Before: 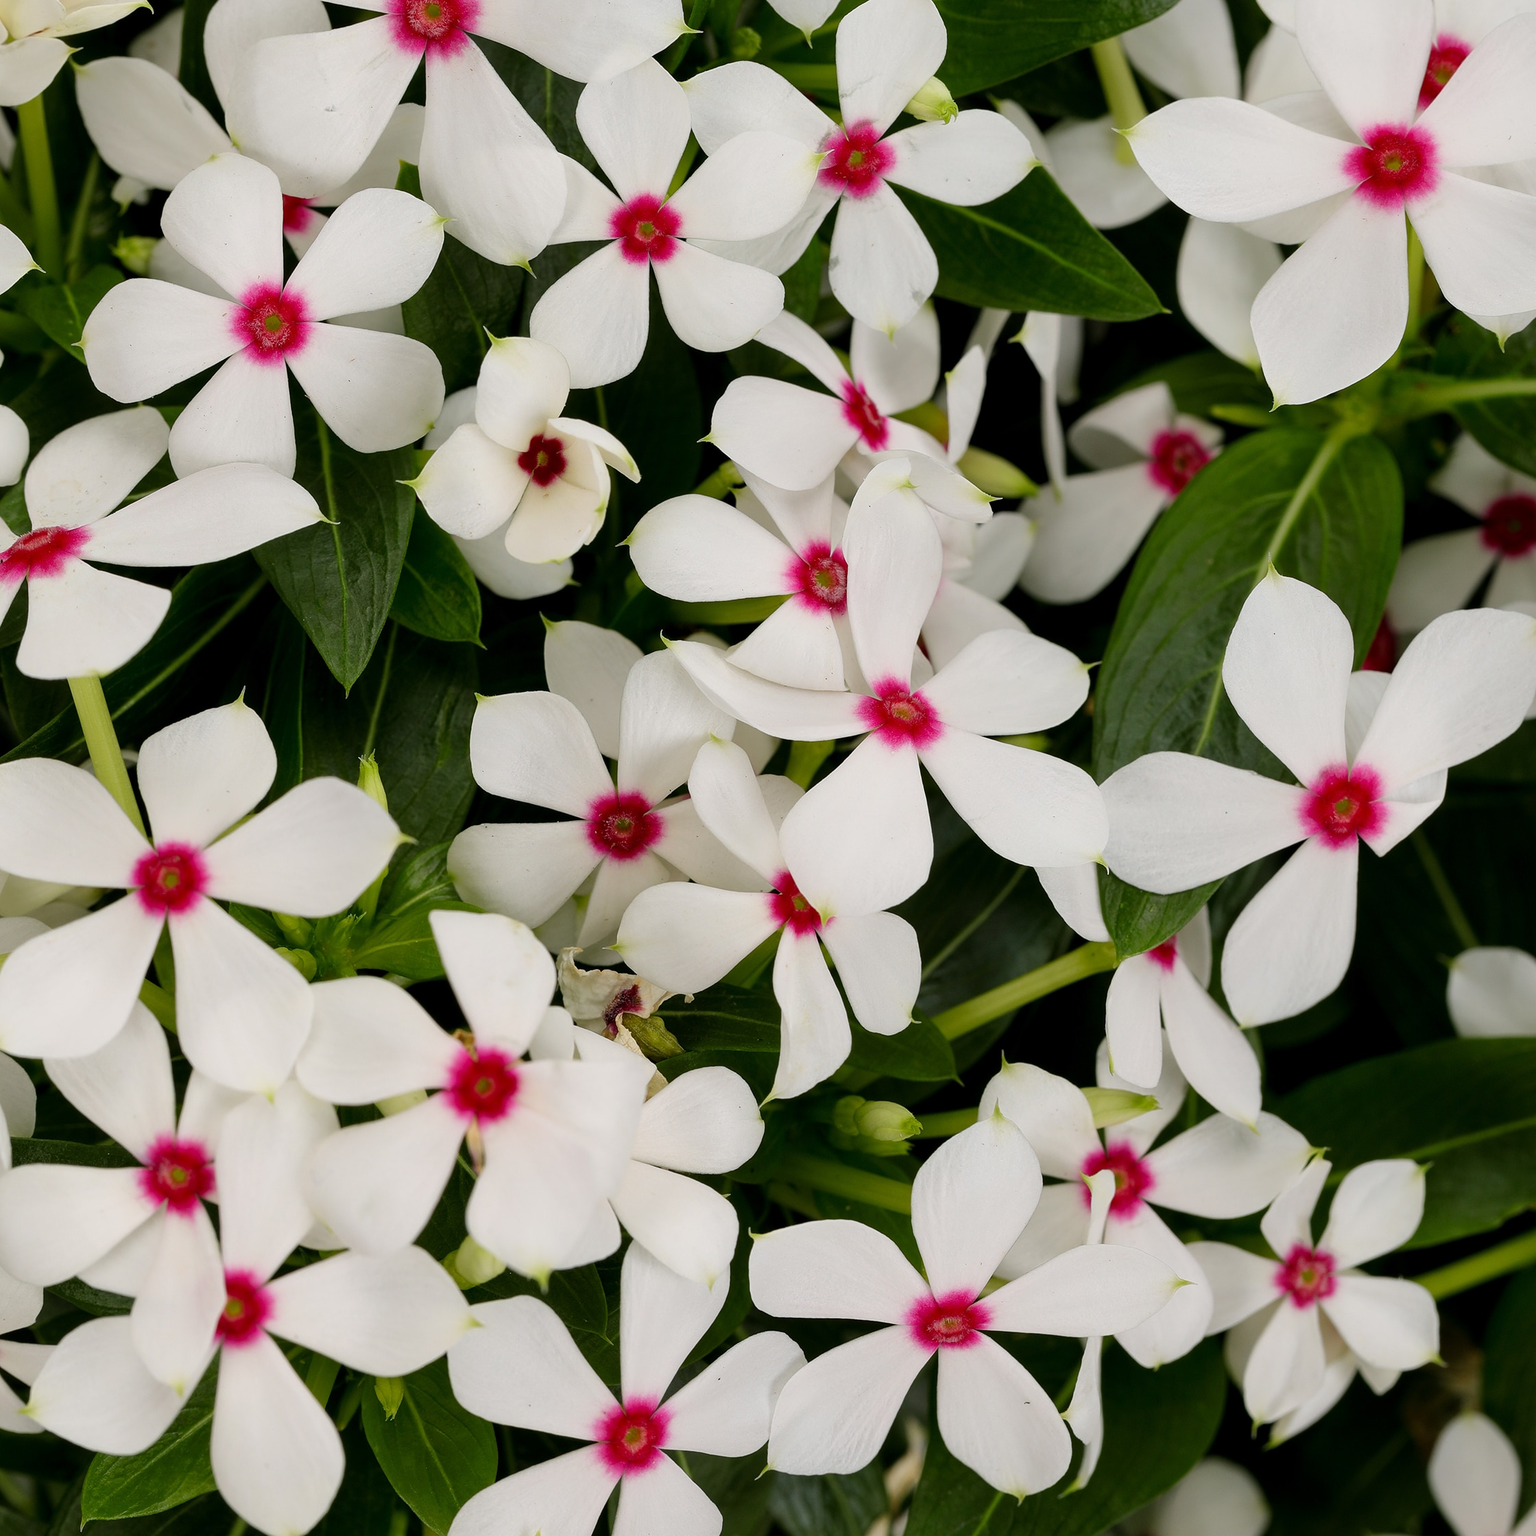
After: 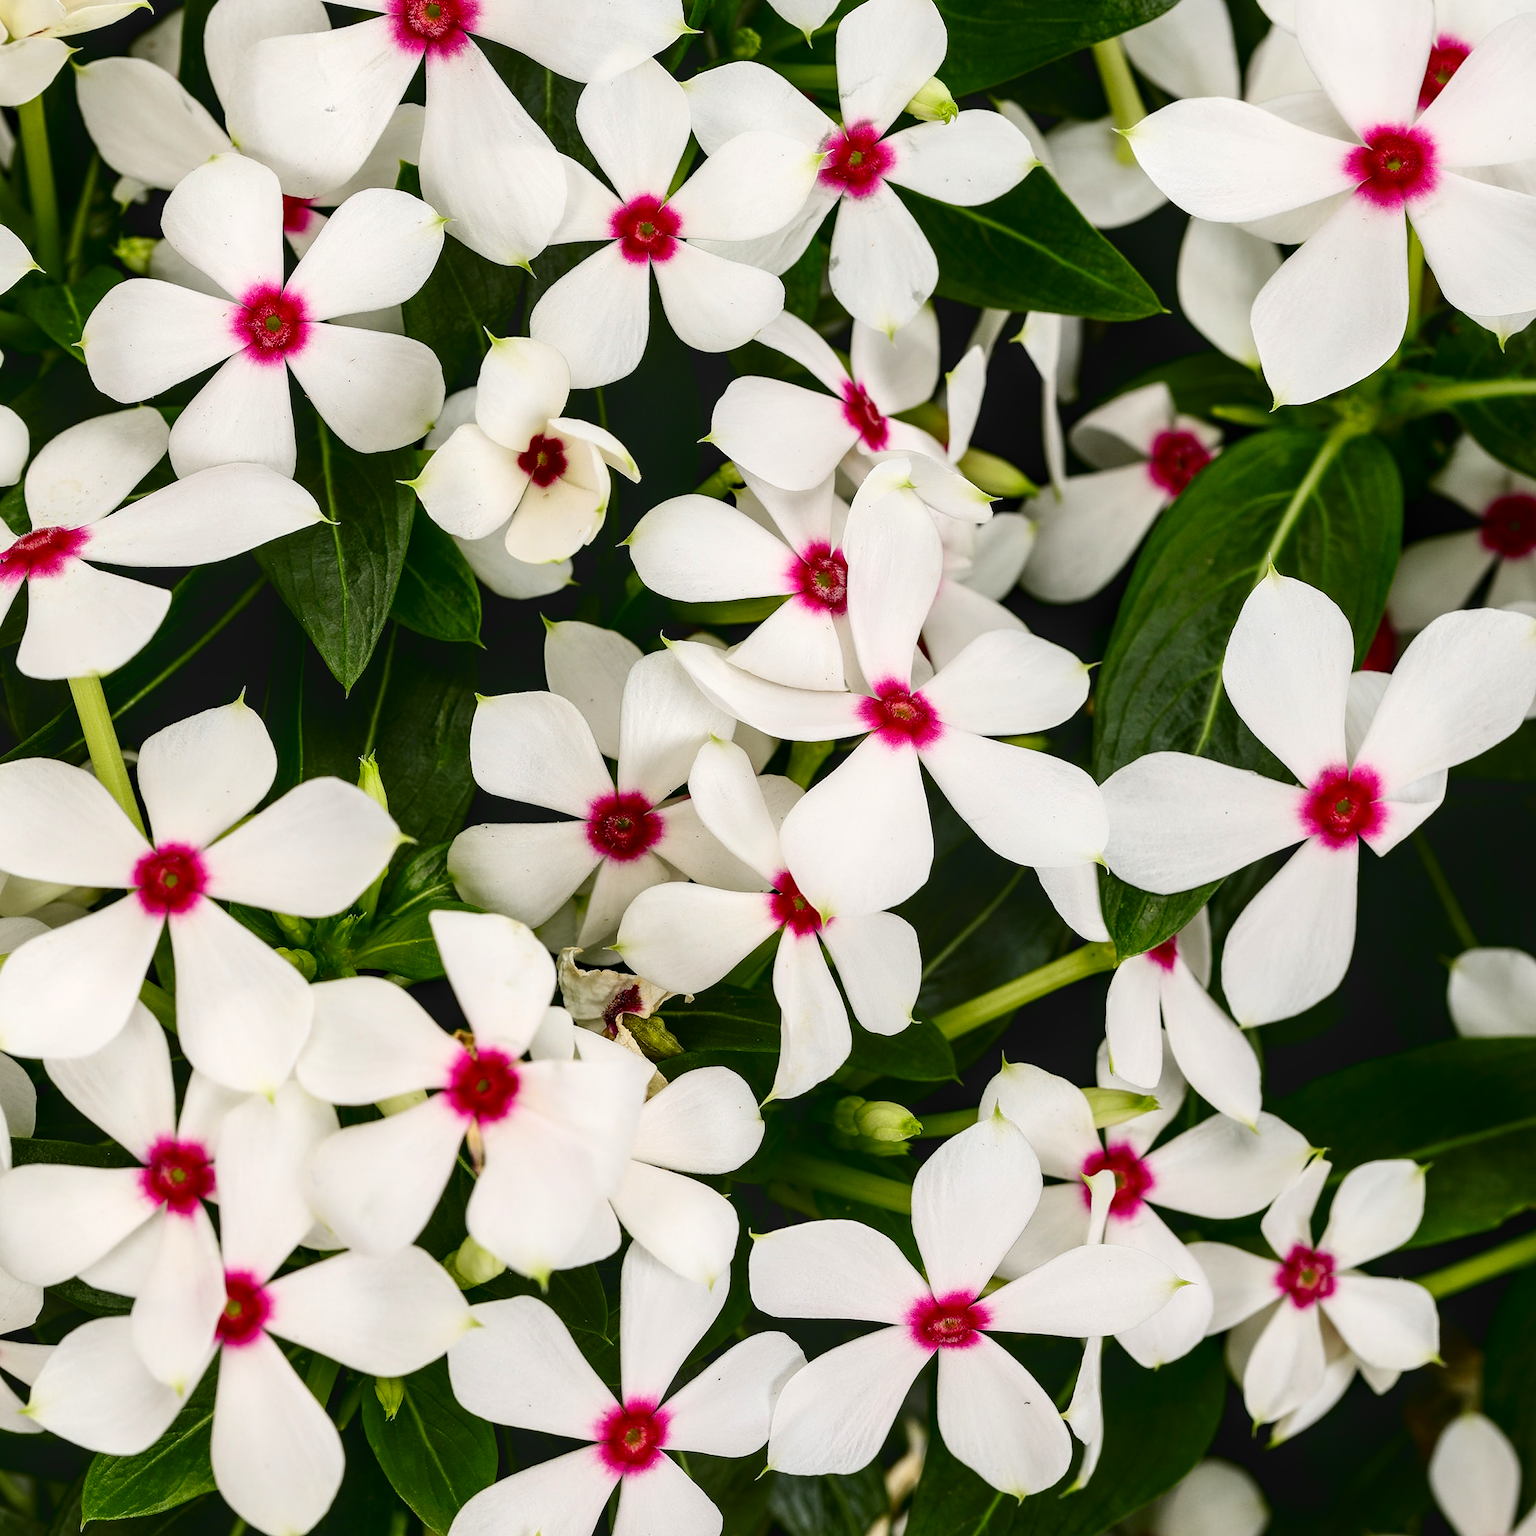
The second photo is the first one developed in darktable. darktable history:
exposure: exposure 0.426 EV, compensate highlight preservation false
local contrast: on, module defaults
contrast brightness saturation: contrast 0.2, brightness -0.11, saturation 0.1
